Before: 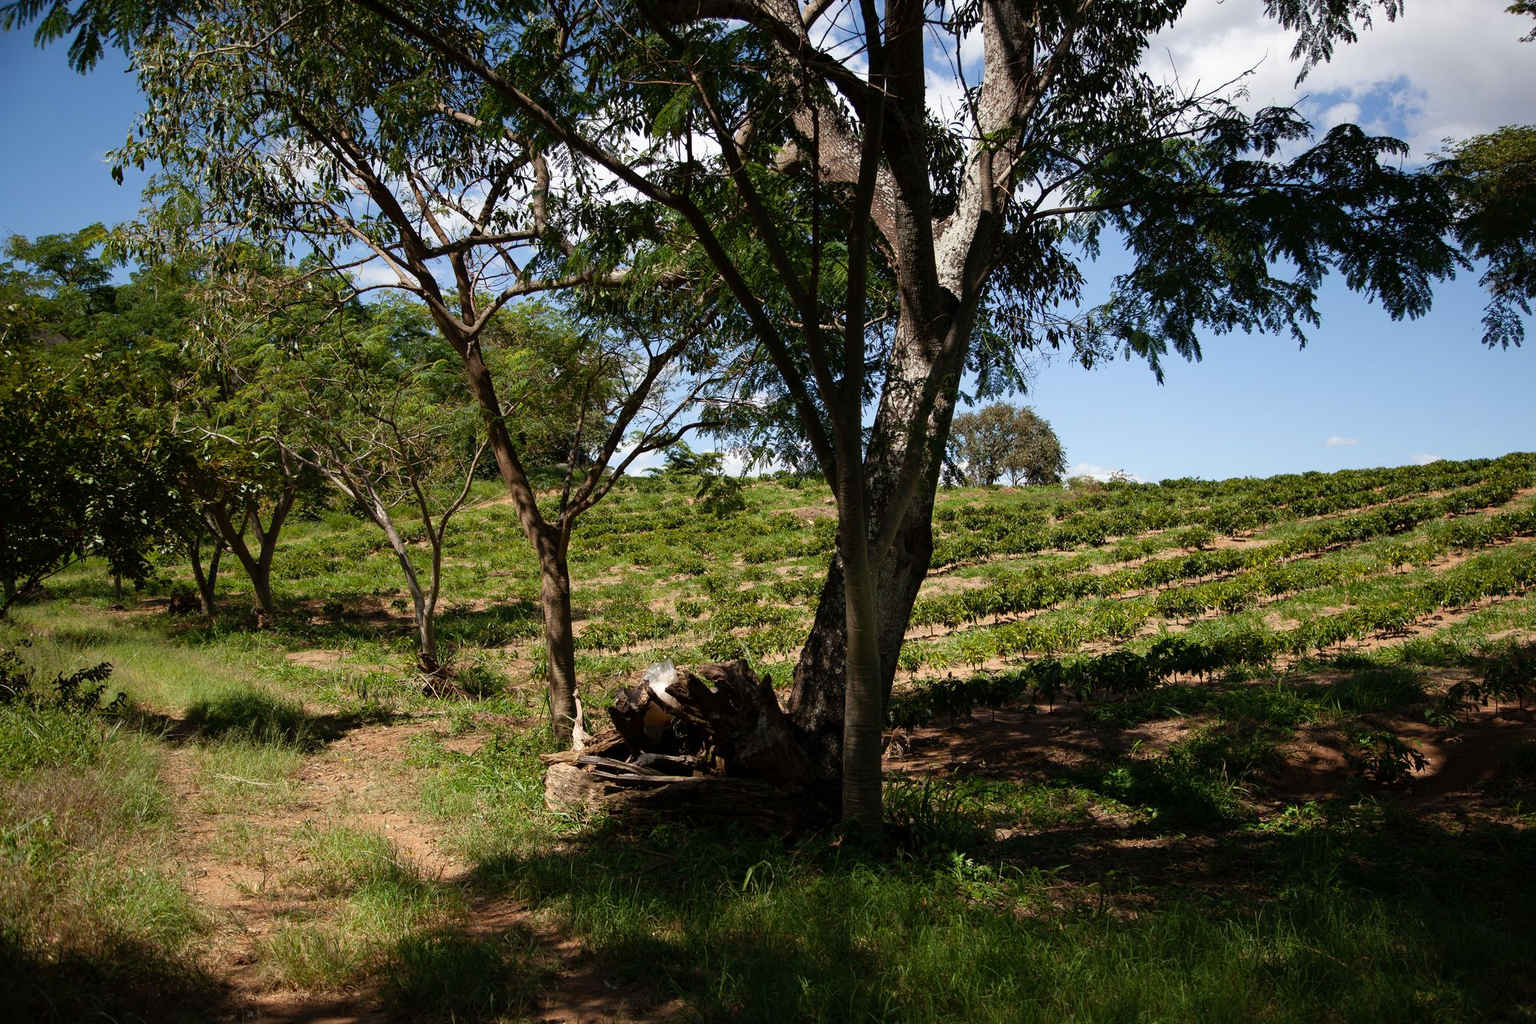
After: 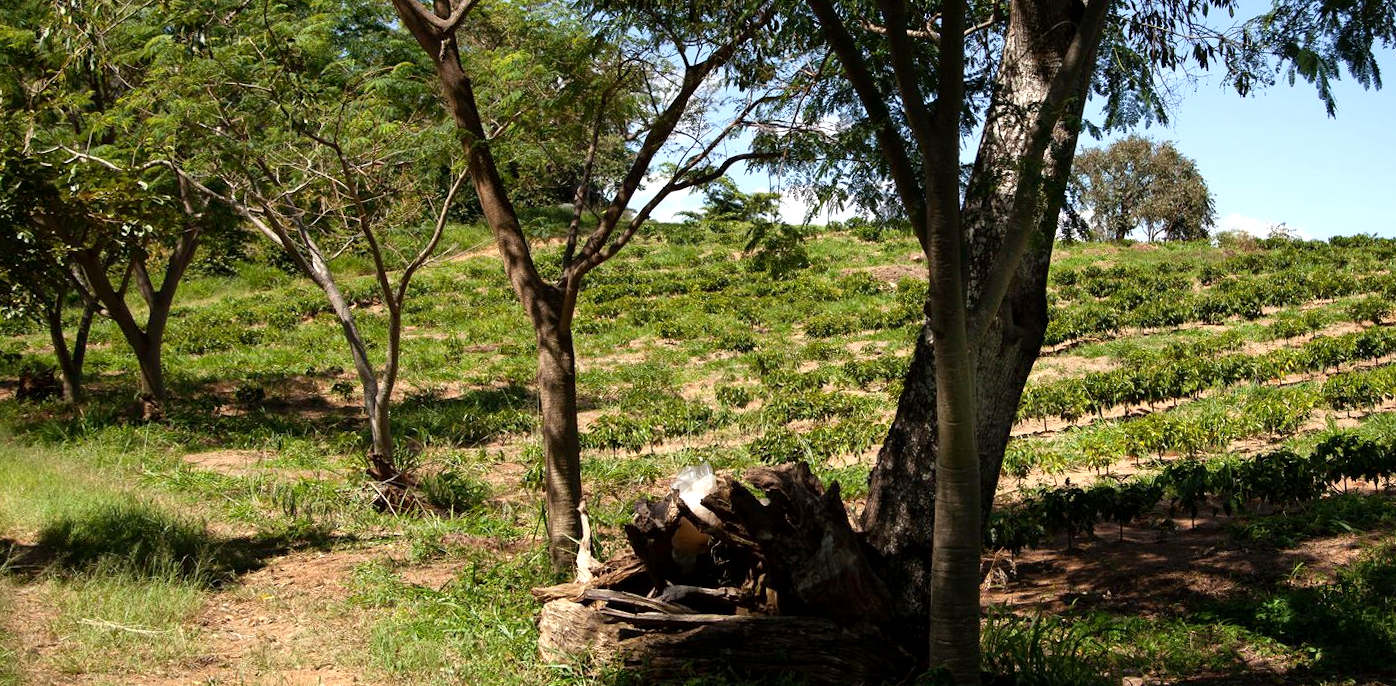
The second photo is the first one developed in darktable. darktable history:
exposure: black level correction 0.001, exposure 0.5 EV, compensate exposure bias true, compensate highlight preservation false
local contrast: mode bilateral grid, contrast 15, coarseness 36, detail 105%, midtone range 0.2
crop: left 11.123%, top 27.61%, right 18.3%, bottom 17.034%
rotate and perspective: rotation 0.679°, lens shift (horizontal) 0.136, crop left 0.009, crop right 0.991, crop top 0.078, crop bottom 0.95
